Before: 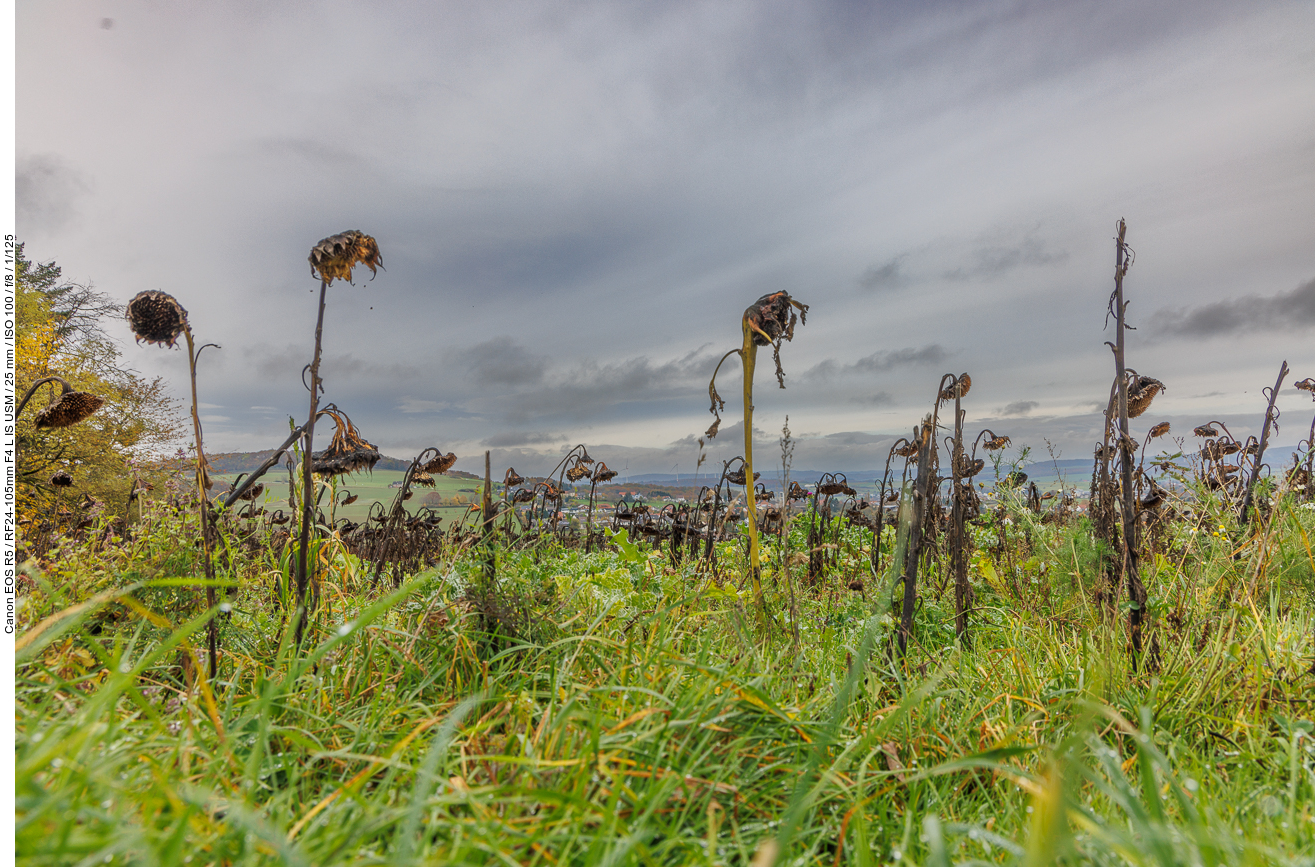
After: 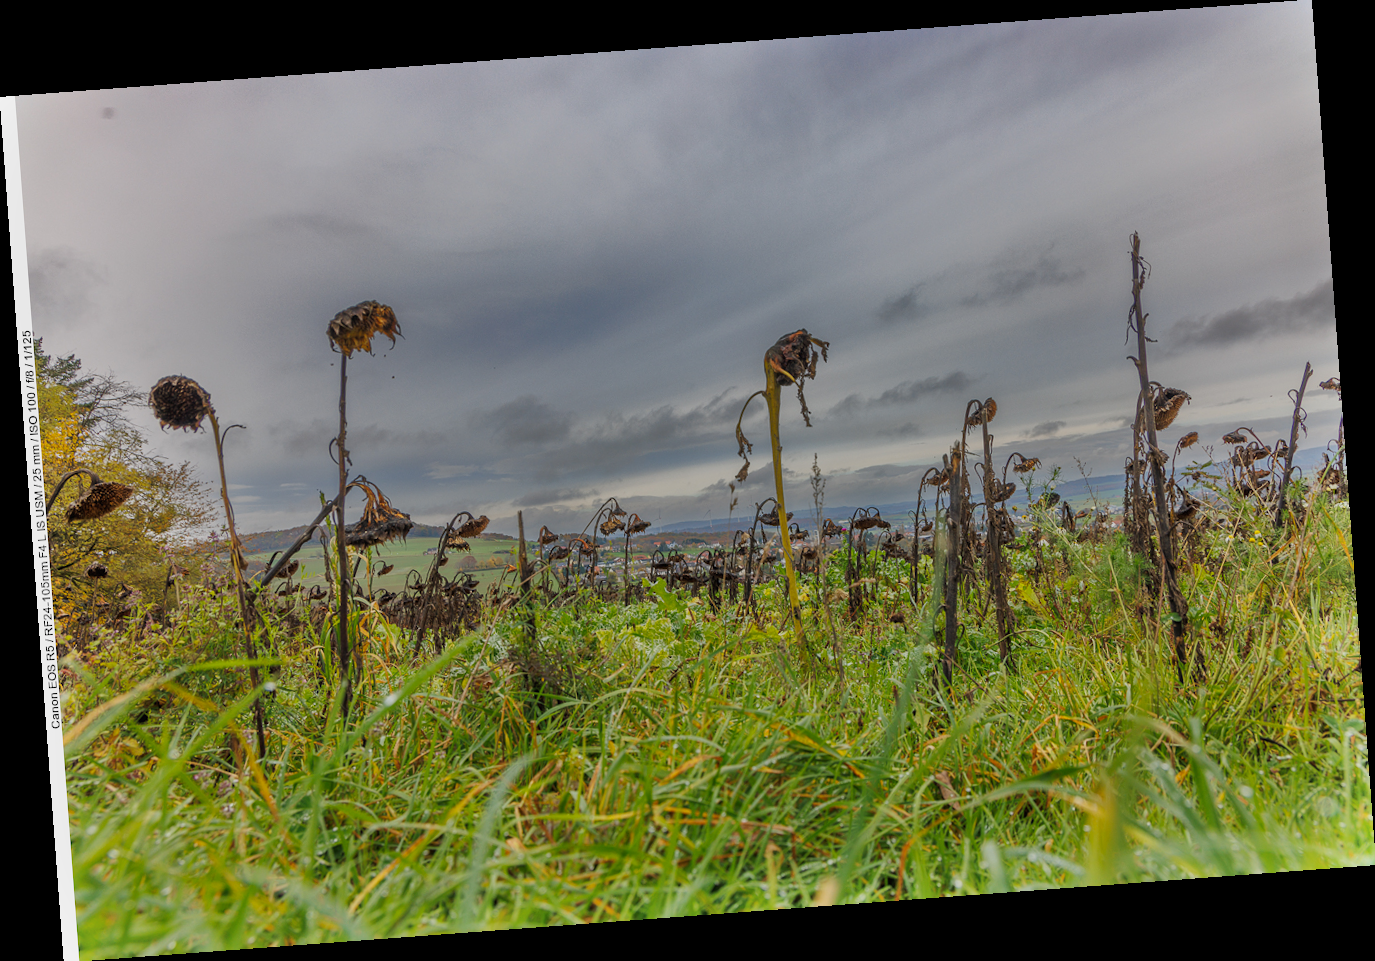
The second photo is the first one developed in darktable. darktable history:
shadows and highlights: shadows 80.73, white point adjustment -9.07, highlights -61.46, soften with gaussian
rotate and perspective: rotation -4.25°, automatic cropping off
